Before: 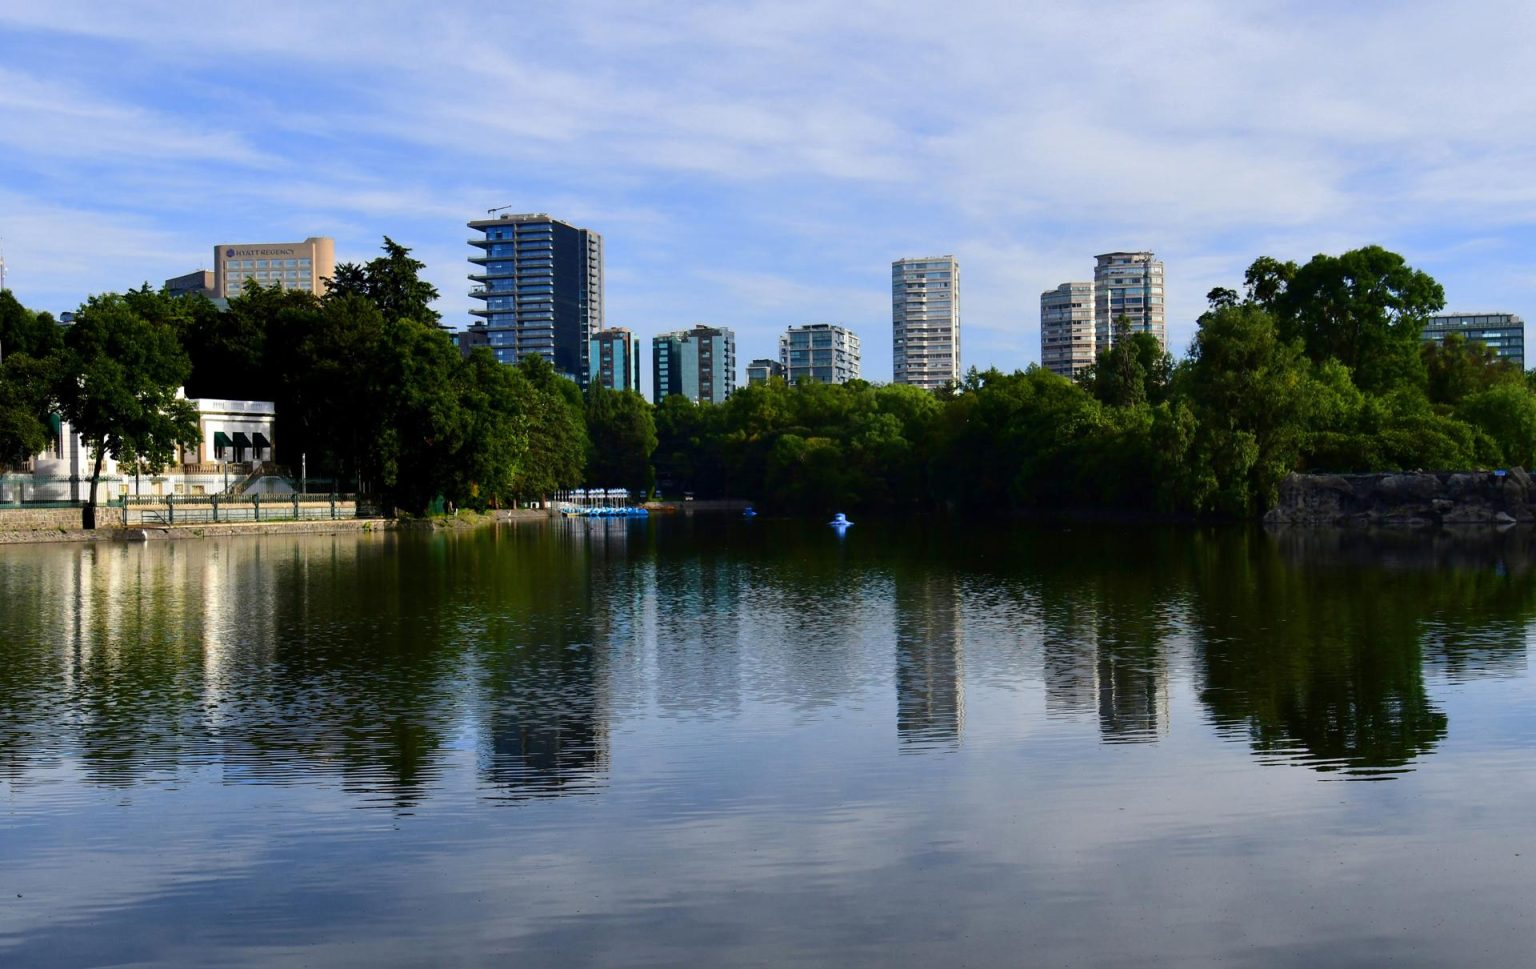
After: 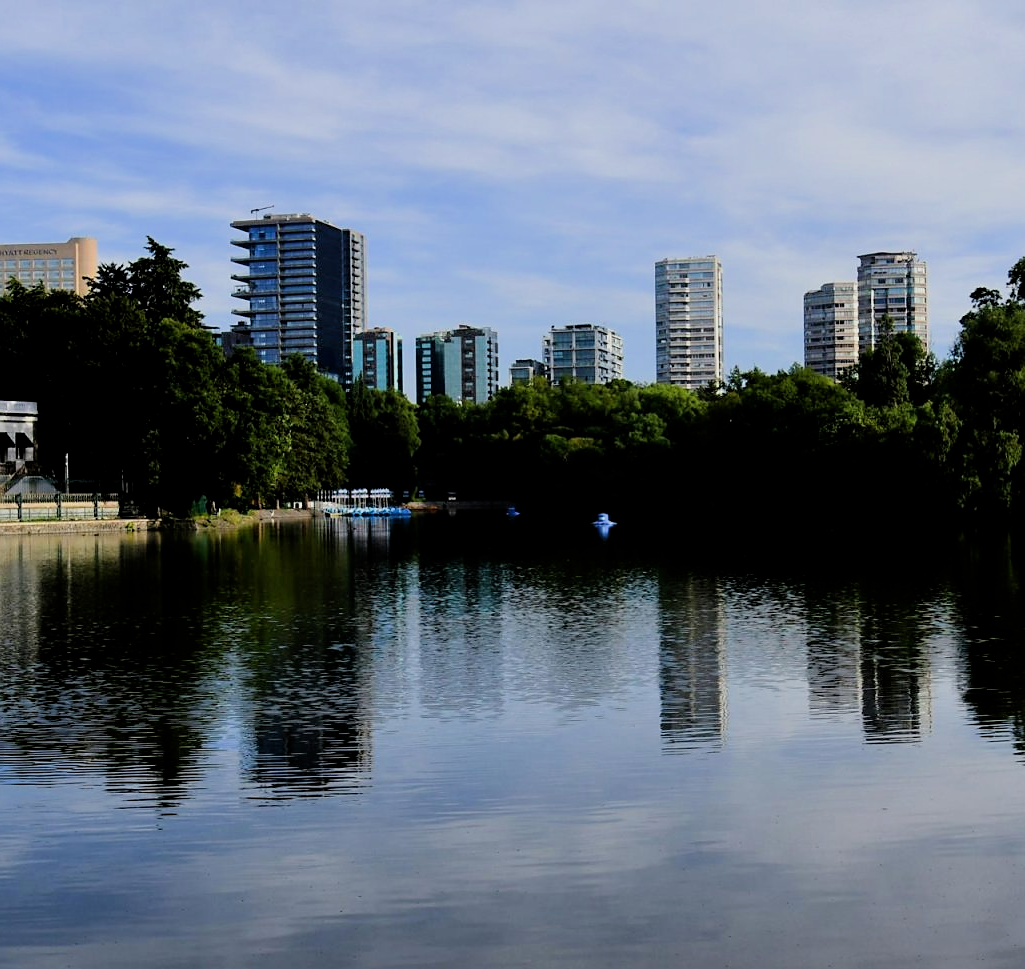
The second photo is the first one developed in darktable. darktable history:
filmic rgb: black relative exposure -7.74 EV, white relative exposure 4.43 EV, target black luminance 0%, hardness 3.75, latitude 50.61%, contrast 1.078, highlights saturation mix 9.45%, shadows ↔ highlights balance -0.211%
crop and rotate: left 15.442%, right 17.819%
sharpen: radius 1.523, amount 0.376, threshold 1.369
exposure: exposure 0.079 EV, compensate highlight preservation false
